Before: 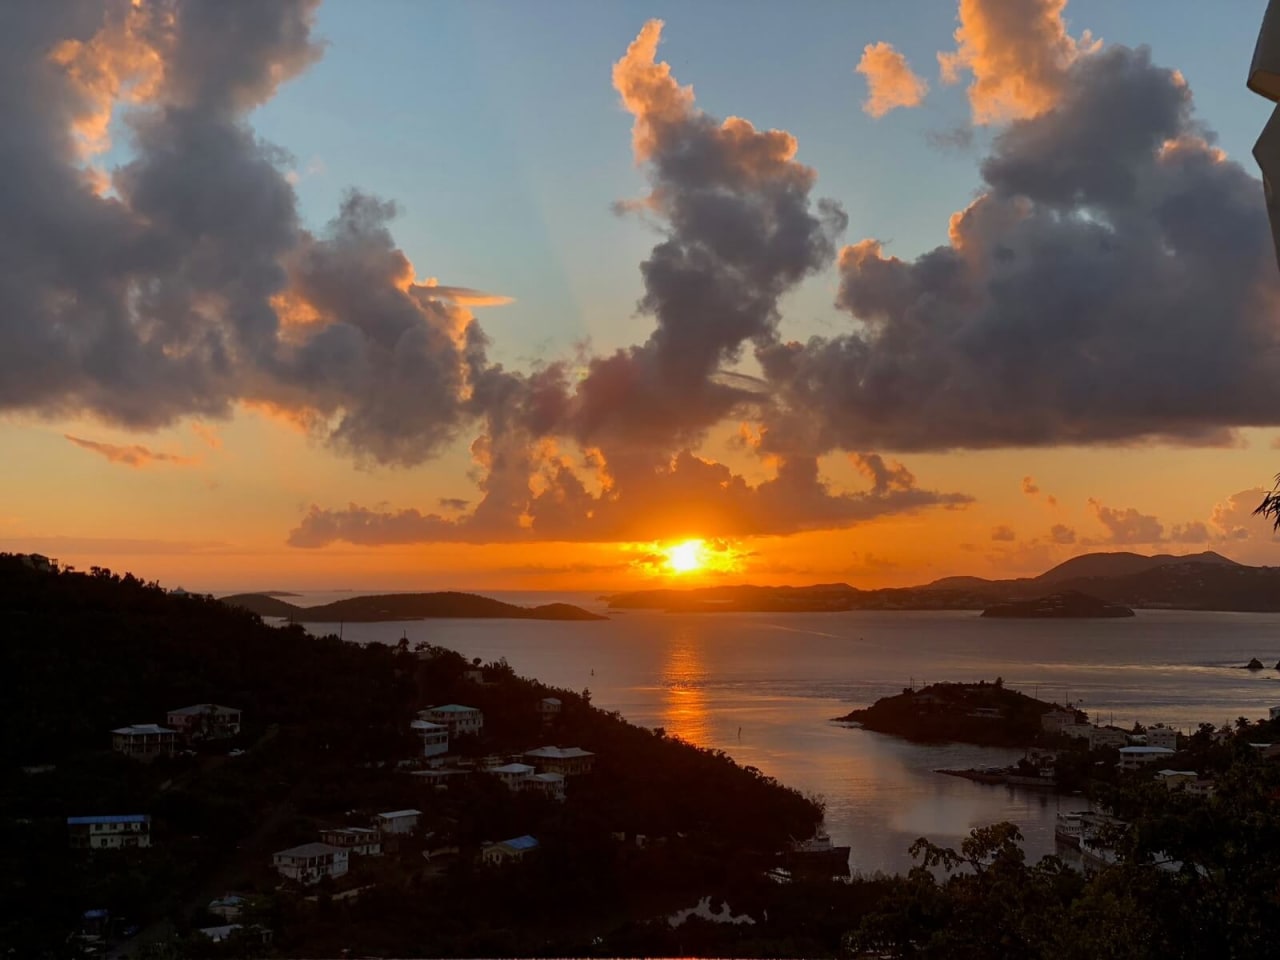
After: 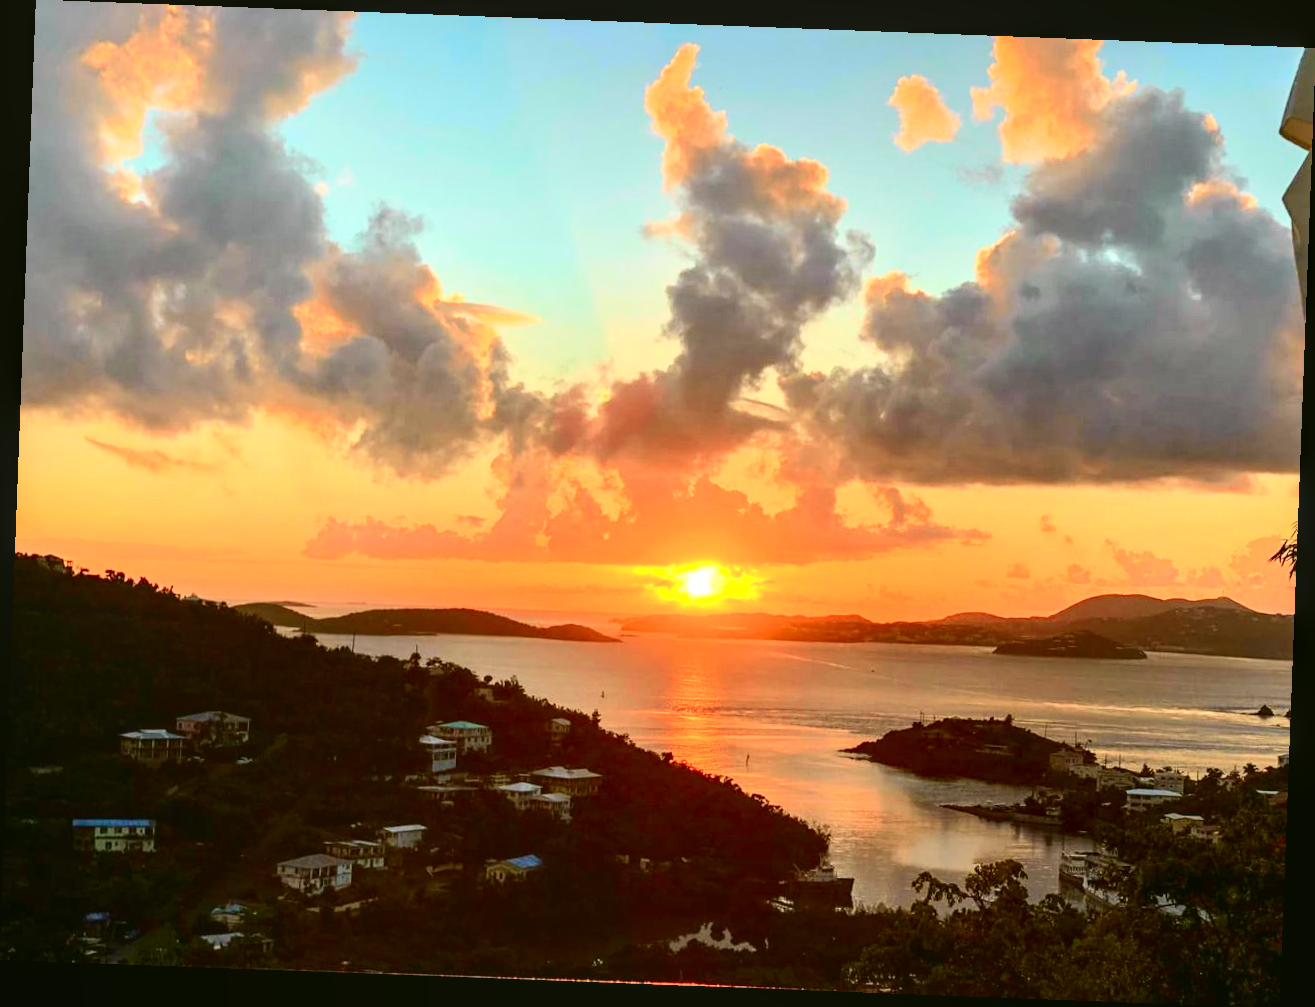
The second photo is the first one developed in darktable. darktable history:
exposure: black level correction 0, exposure 1.2 EV, compensate exposure bias true, compensate highlight preservation false
tone curve: curves: ch0 [(0, 0.003) (0.044, 0.032) (0.12, 0.089) (0.197, 0.168) (0.281, 0.273) (0.468, 0.548) (0.588, 0.71) (0.701, 0.815) (0.86, 0.922) (1, 0.982)]; ch1 [(0, 0) (0.247, 0.215) (0.433, 0.382) (0.466, 0.426) (0.493, 0.481) (0.501, 0.5) (0.517, 0.524) (0.557, 0.582) (0.598, 0.651) (0.671, 0.735) (0.796, 0.85) (1, 1)]; ch2 [(0, 0) (0.249, 0.216) (0.357, 0.317) (0.448, 0.432) (0.478, 0.492) (0.498, 0.499) (0.517, 0.53) (0.537, 0.57) (0.569, 0.623) (0.61, 0.663) (0.706, 0.75) (0.808, 0.809) (0.991, 0.968)], color space Lab, independent channels, preserve colors none
local contrast: detail 130%
rotate and perspective: rotation 2.17°, automatic cropping off
color balance: mode lift, gamma, gain (sRGB), lift [1.04, 1, 1, 0.97], gamma [1.01, 1, 1, 0.97], gain [0.96, 1, 1, 0.97]
